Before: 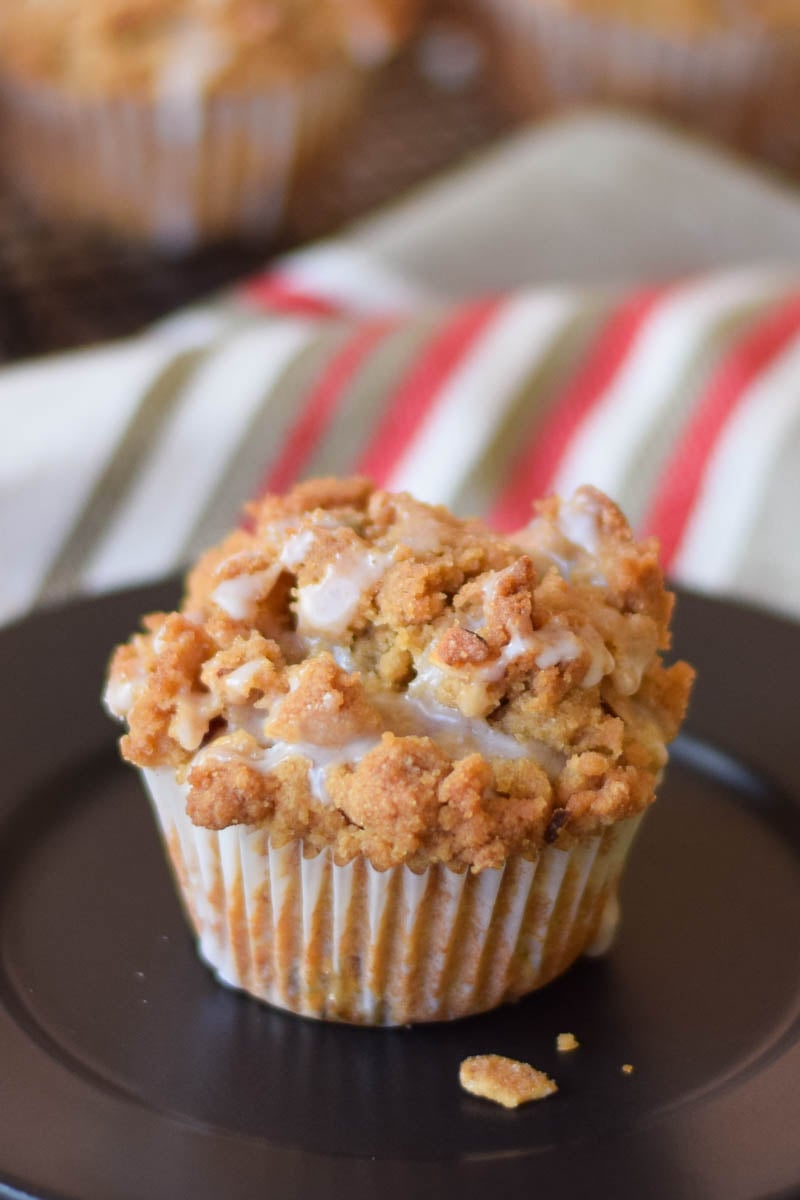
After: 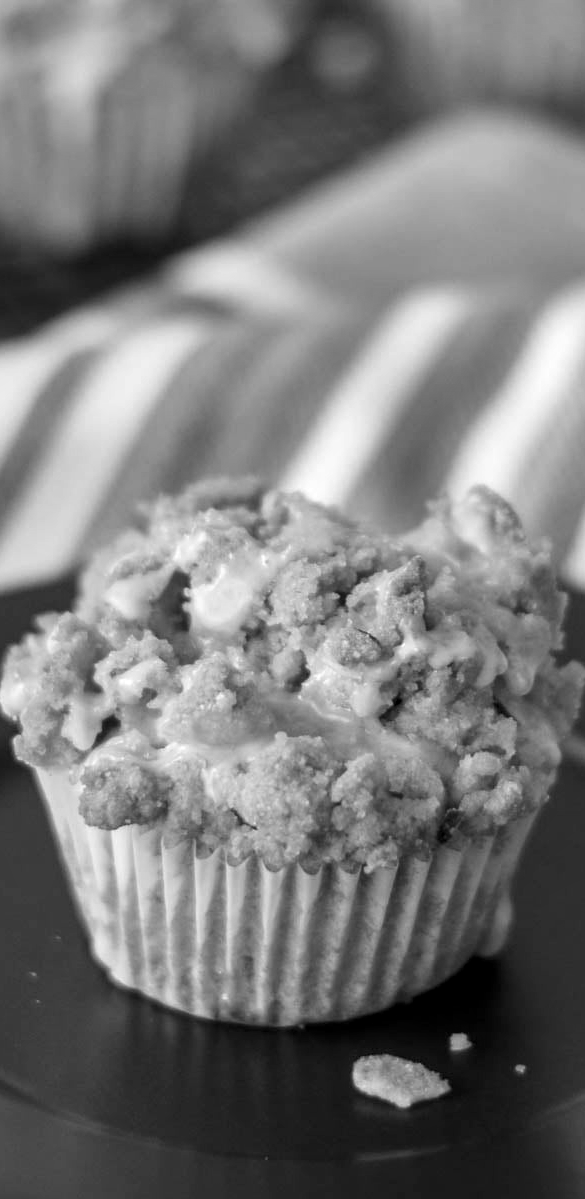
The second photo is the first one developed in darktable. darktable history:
color zones: curves: ch1 [(0.235, 0.558) (0.75, 0.5)]; ch2 [(0.25, 0.462) (0.749, 0.457)], mix 25.94%
monochrome: a 1.94, b -0.638
crop: left 13.443%, right 13.31%
local contrast: detail 130%
